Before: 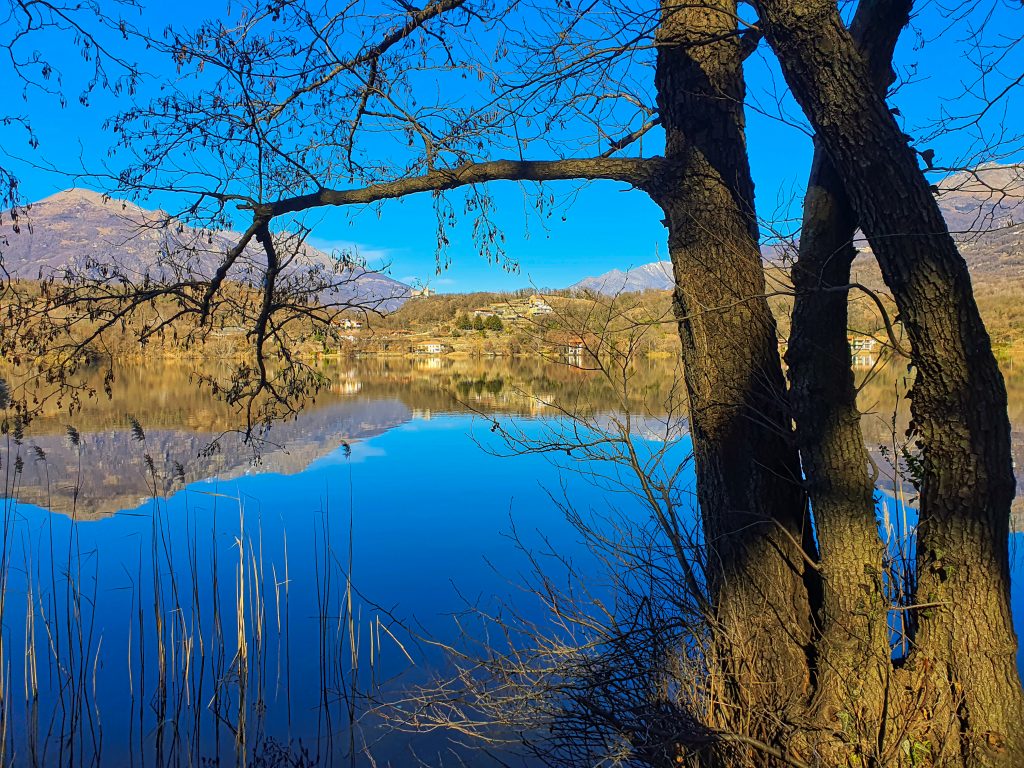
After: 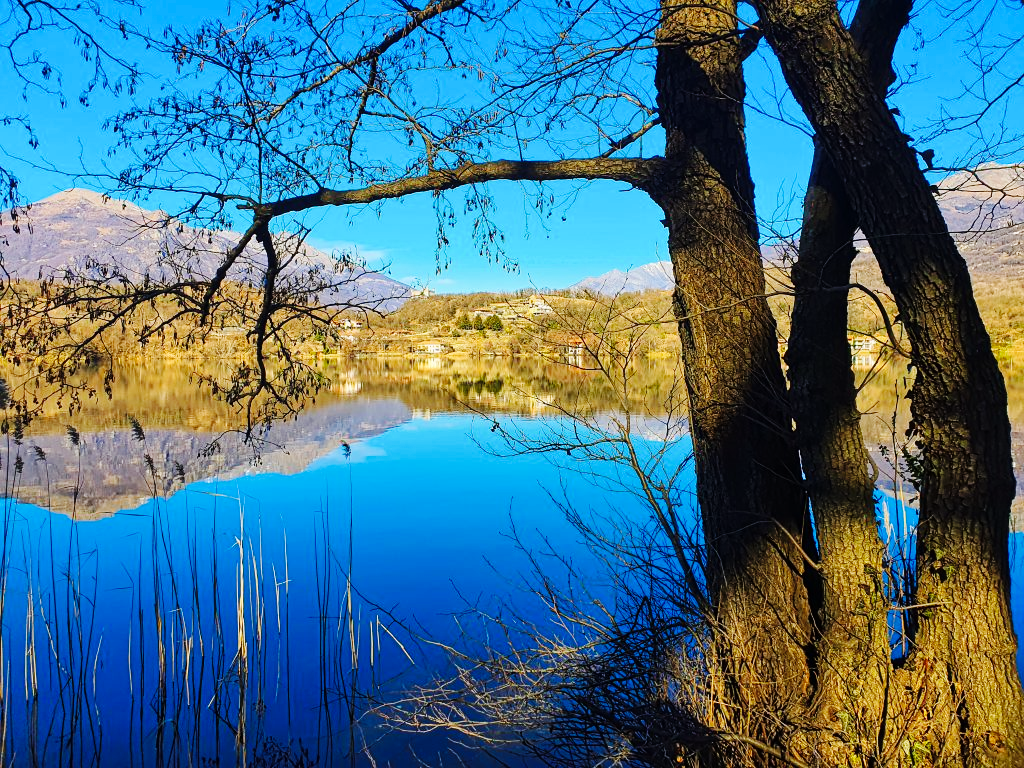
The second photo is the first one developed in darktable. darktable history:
base curve: curves: ch0 [(0, 0) (0.036, 0.025) (0.121, 0.166) (0.206, 0.329) (0.605, 0.79) (1, 1)], exposure shift 0.01, preserve colors none
